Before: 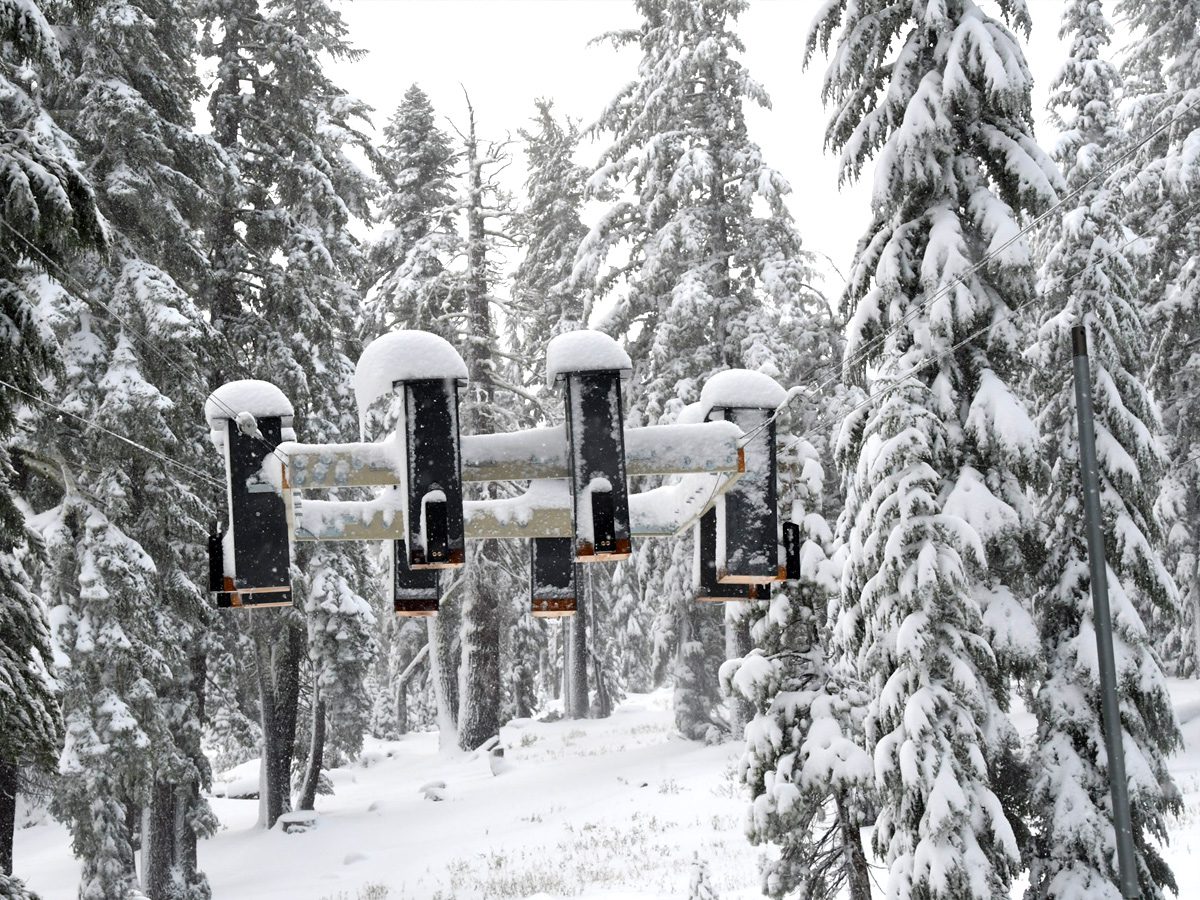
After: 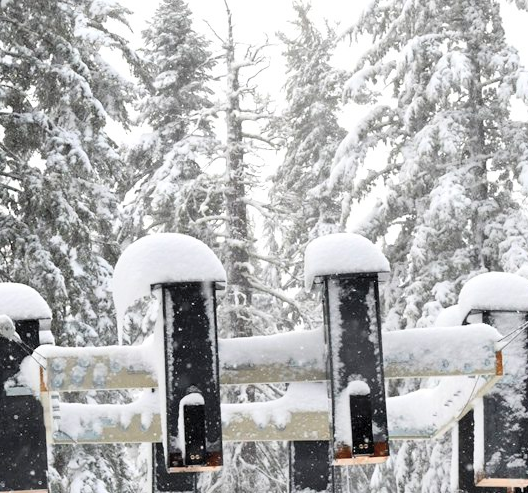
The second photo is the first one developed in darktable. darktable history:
crop: left 20.248%, top 10.86%, right 35.675%, bottom 34.321%
contrast brightness saturation: contrast 0.14, brightness 0.21
